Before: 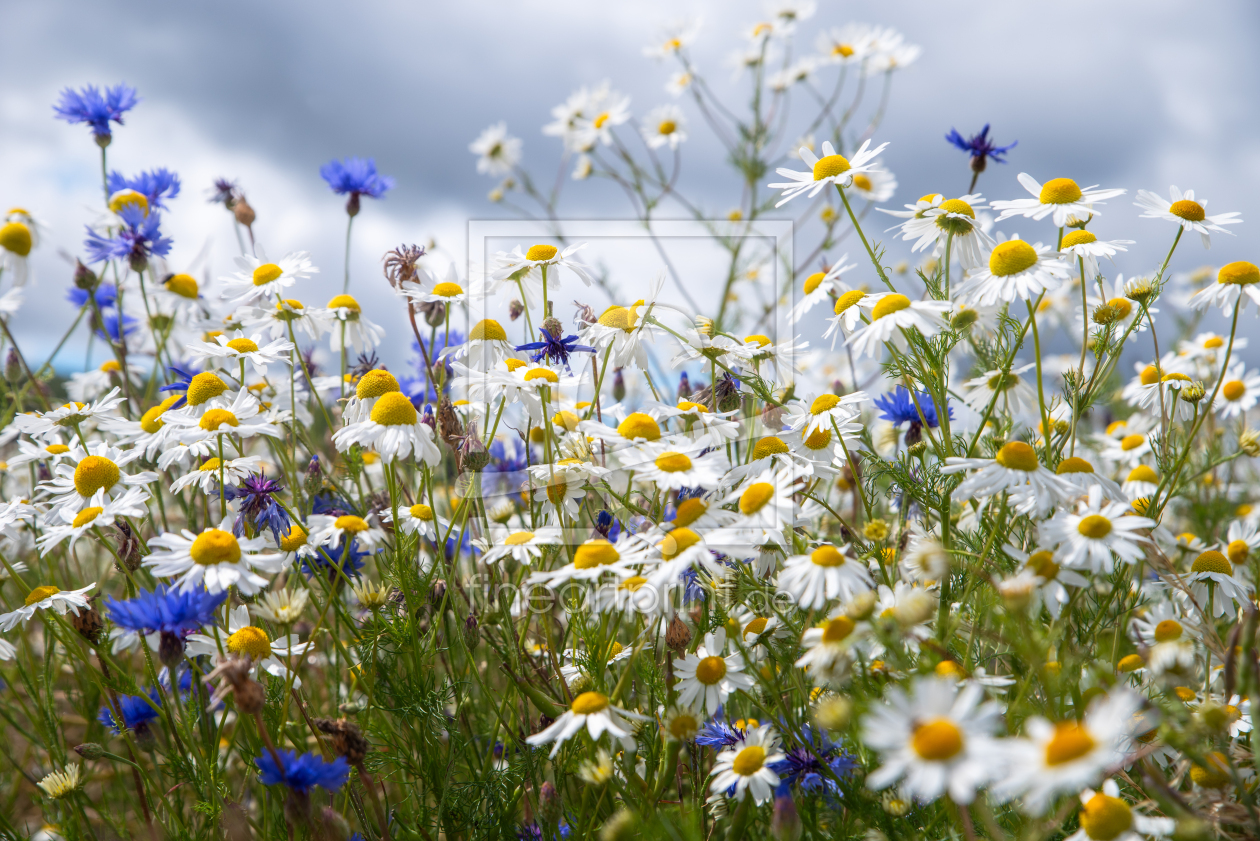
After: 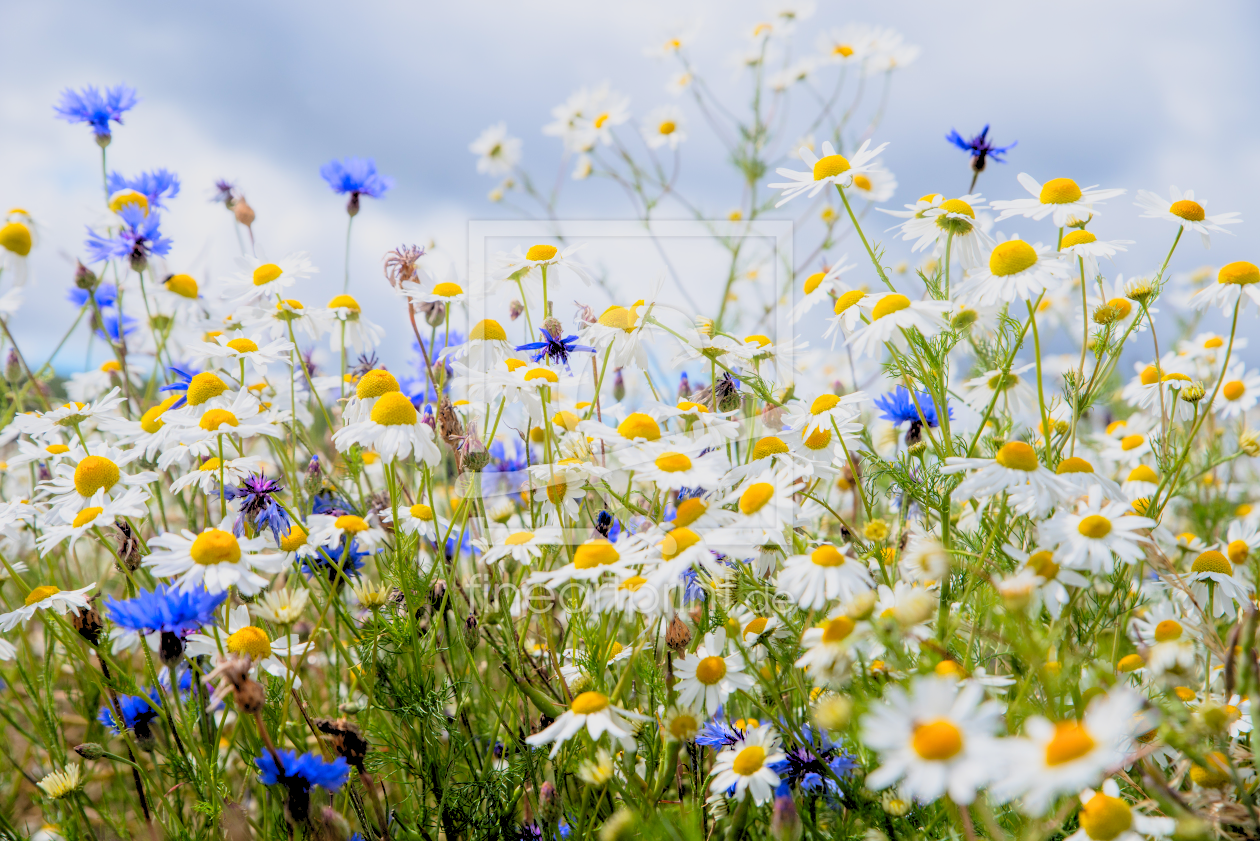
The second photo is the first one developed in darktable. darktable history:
filmic rgb: black relative exposure -7.65 EV, white relative exposure 4.56 EV, hardness 3.61, contrast 1.05
levels: levels [0.072, 0.414, 0.976]
